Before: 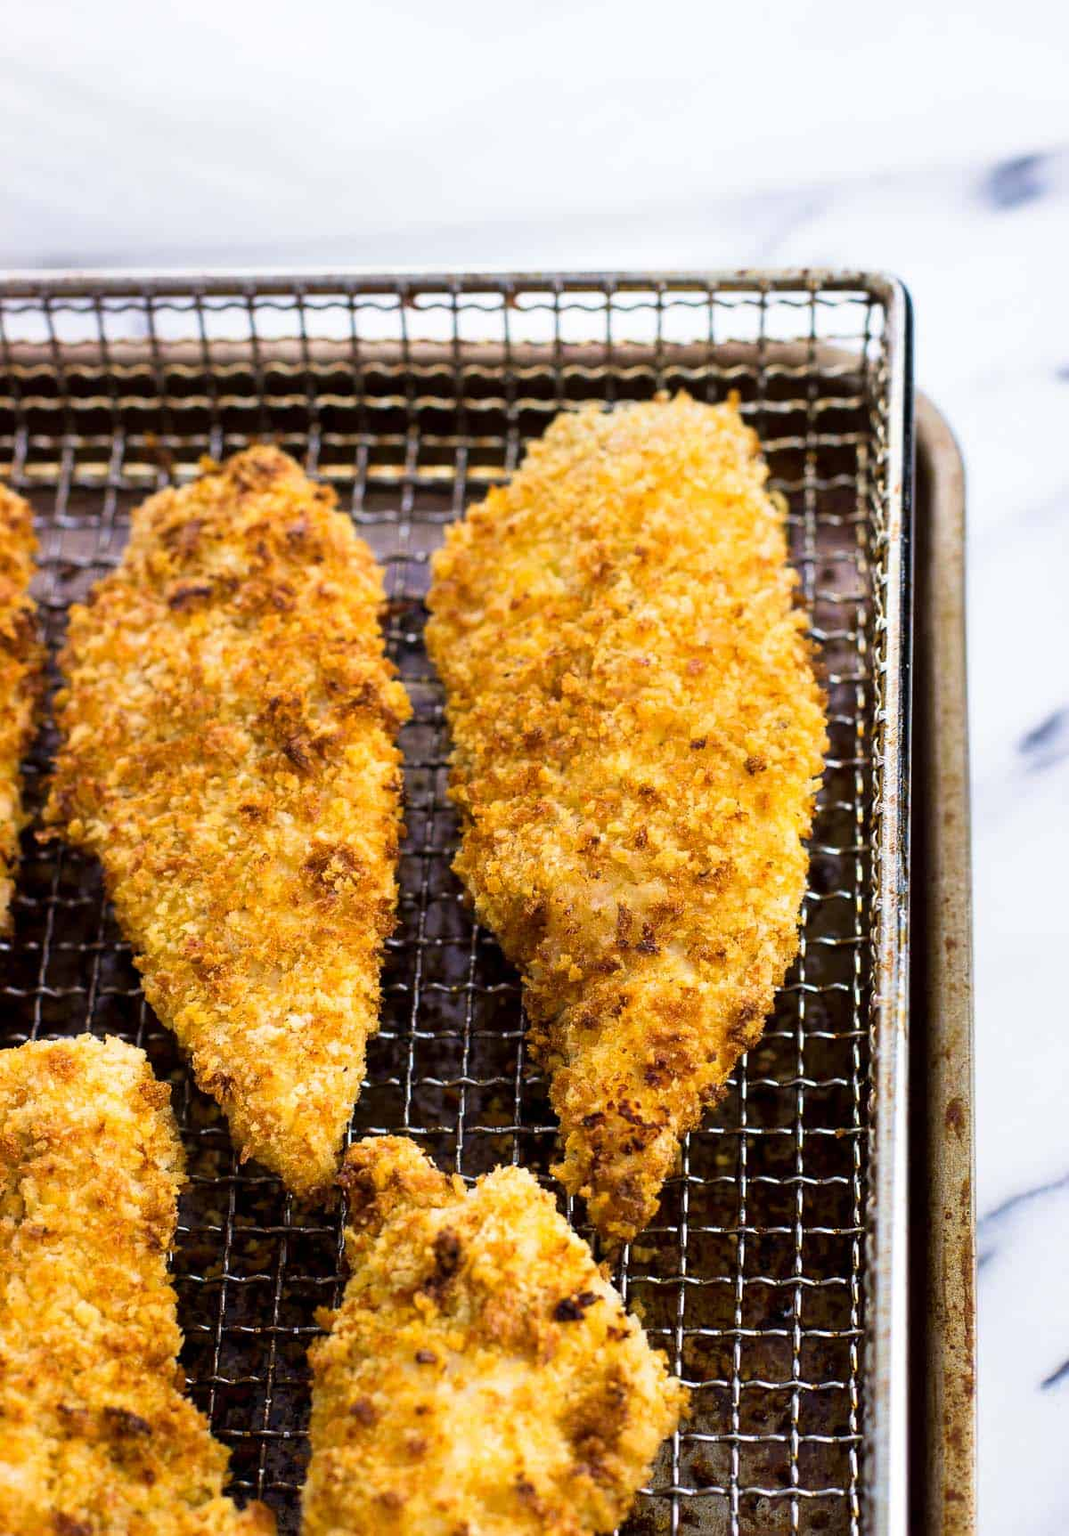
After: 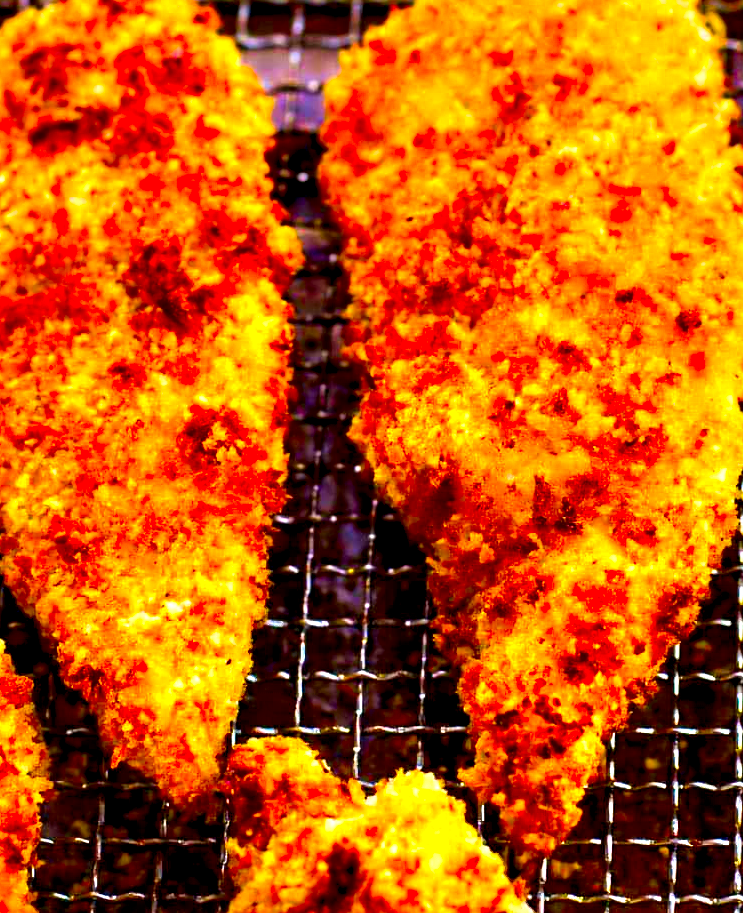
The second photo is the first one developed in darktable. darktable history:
contrast equalizer: octaves 7, y [[0.783, 0.666, 0.575, 0.77, 0.556, 0.501], [0.5 ×6], [0.5 ×6], [0, 0.02, 0.272, 0.399, 0.062, 0], [0 ×6]]
crop: left 13.275%, top 31.281%, right 24.783%, bottom 15.774%
color correction: highlights b* 0.021, saturation 2.94
